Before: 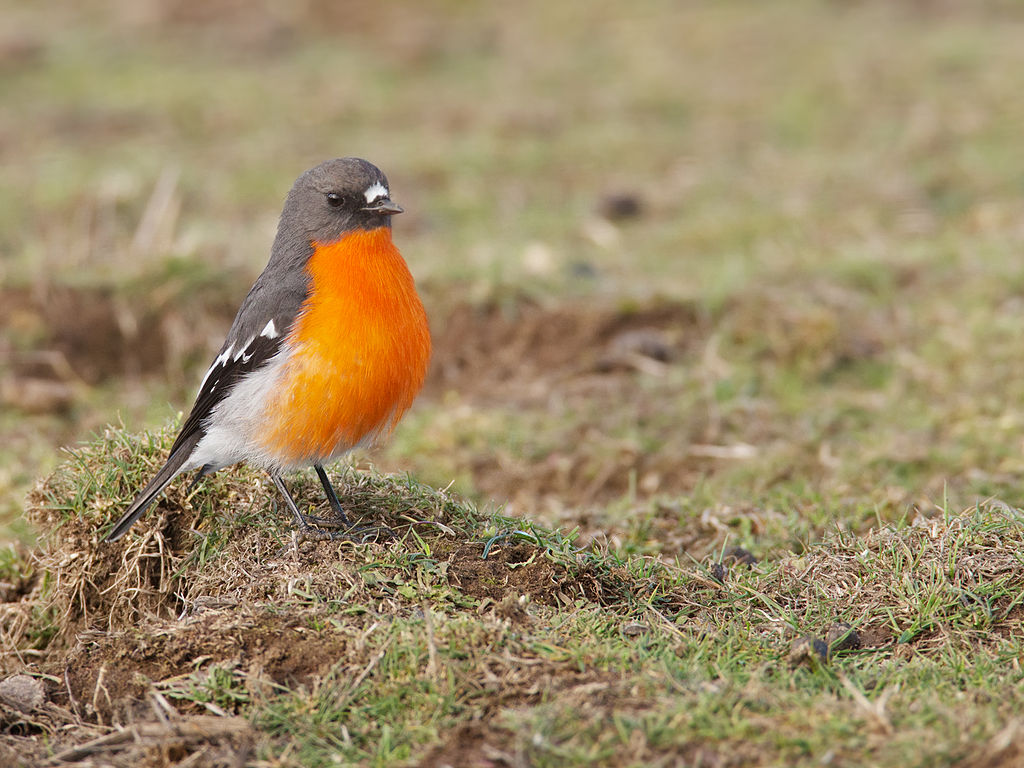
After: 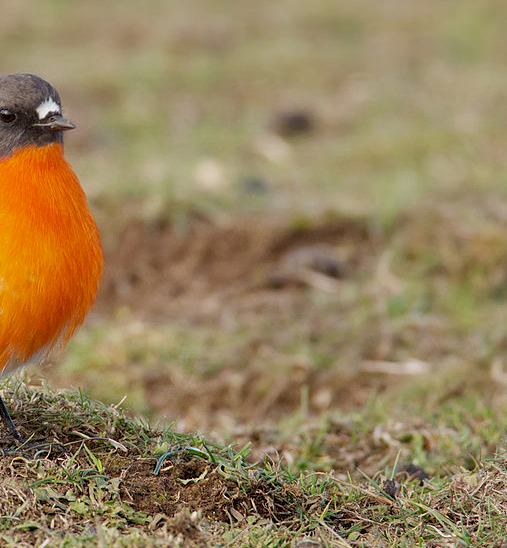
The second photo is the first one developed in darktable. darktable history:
crop: left 32.075%, top 10.976%, right 18.355%, bottom 17.596%
exposure: black level correction 0.009, exposure -0.159 EV, compensate highlight preservation false
